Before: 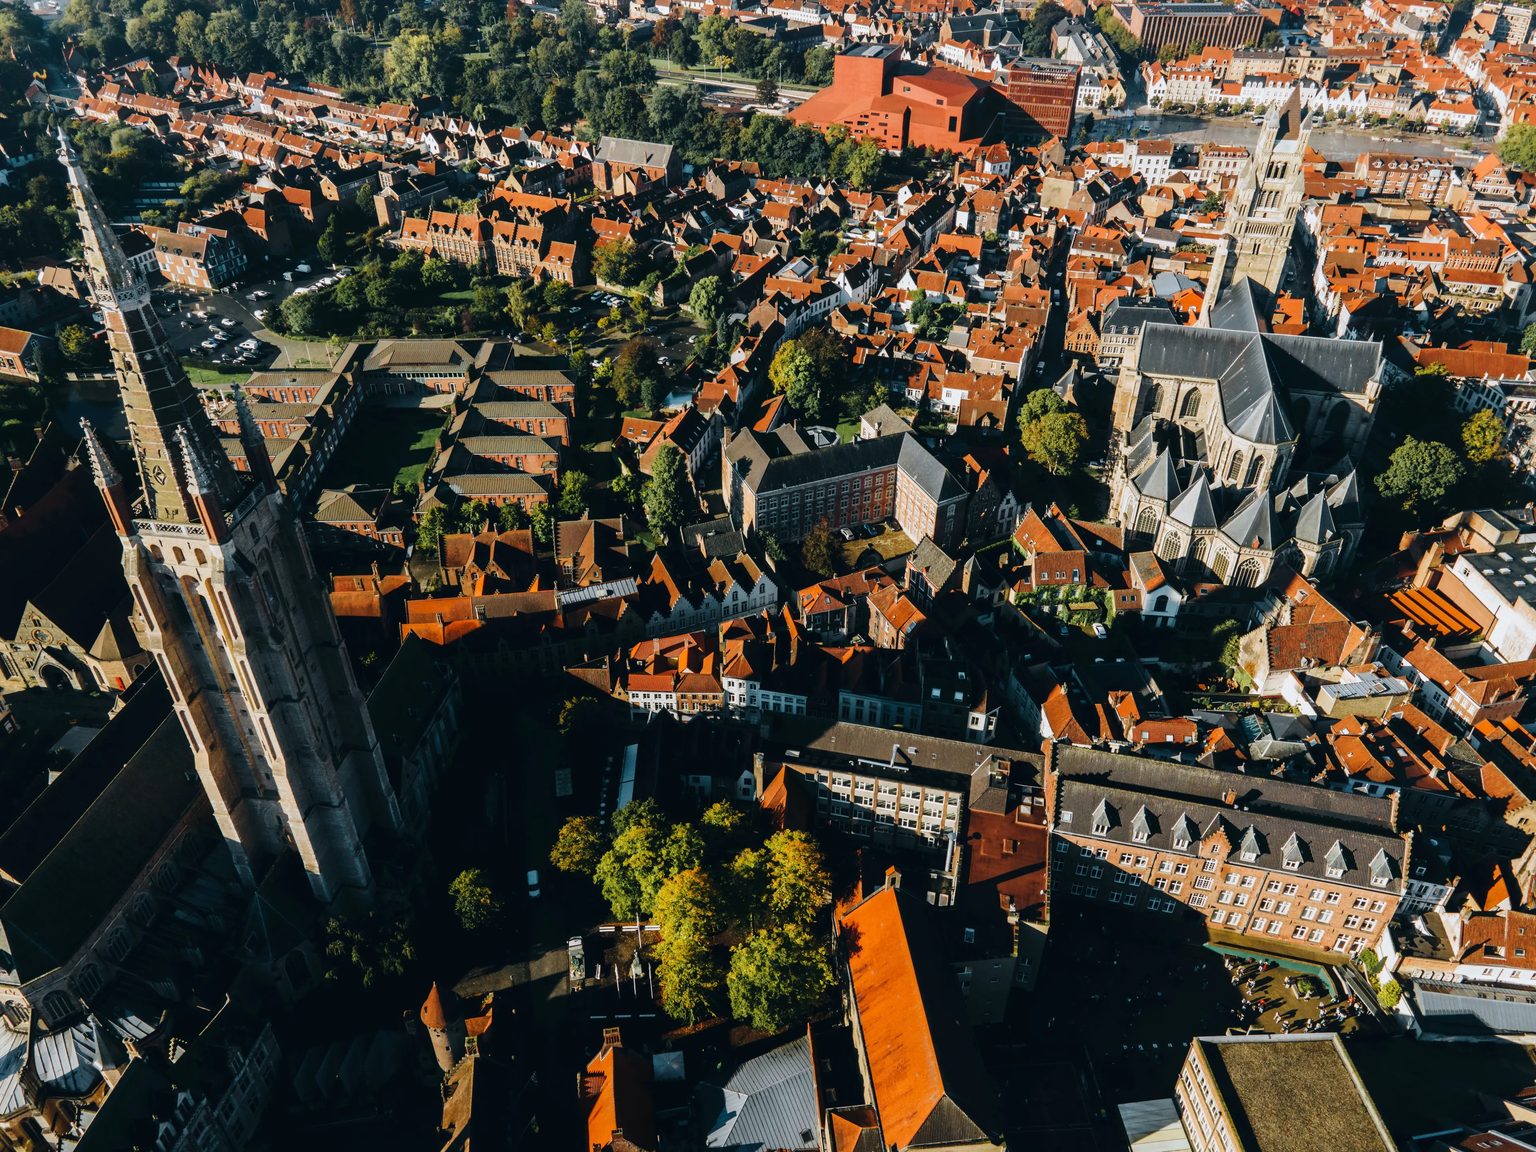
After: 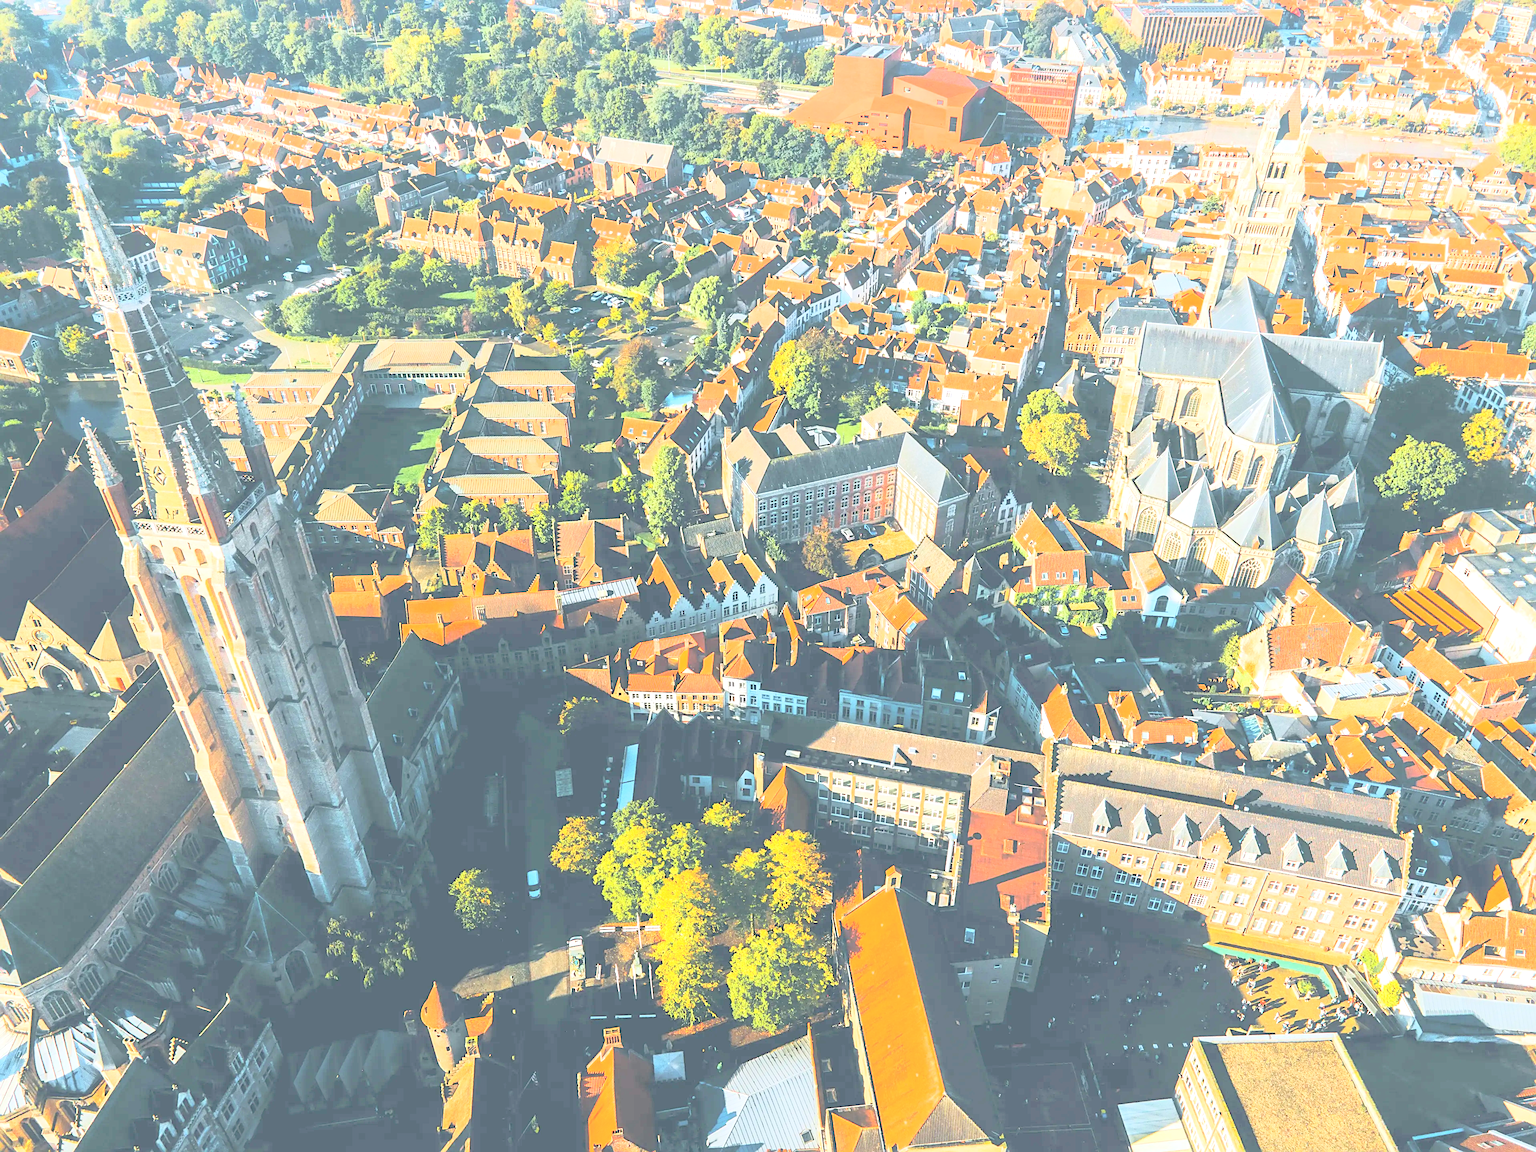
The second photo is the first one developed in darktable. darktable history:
sharpen: radius 2.757
contrast brightness saturation: brightness 0.984
tone equalizer: -8 EV 1.96 EV, -7 EV 1.97 EV, -6 EV 1.99 EV, -5 EV 2 EV, -4 EV 1.99 EV, -3 EV 1.48 EV, -2 EV 0.976 EV, -1 EV 0.49 EV, edges refinement/feathering 500, mask exposure compensation -1.57 EV, preserve details no
